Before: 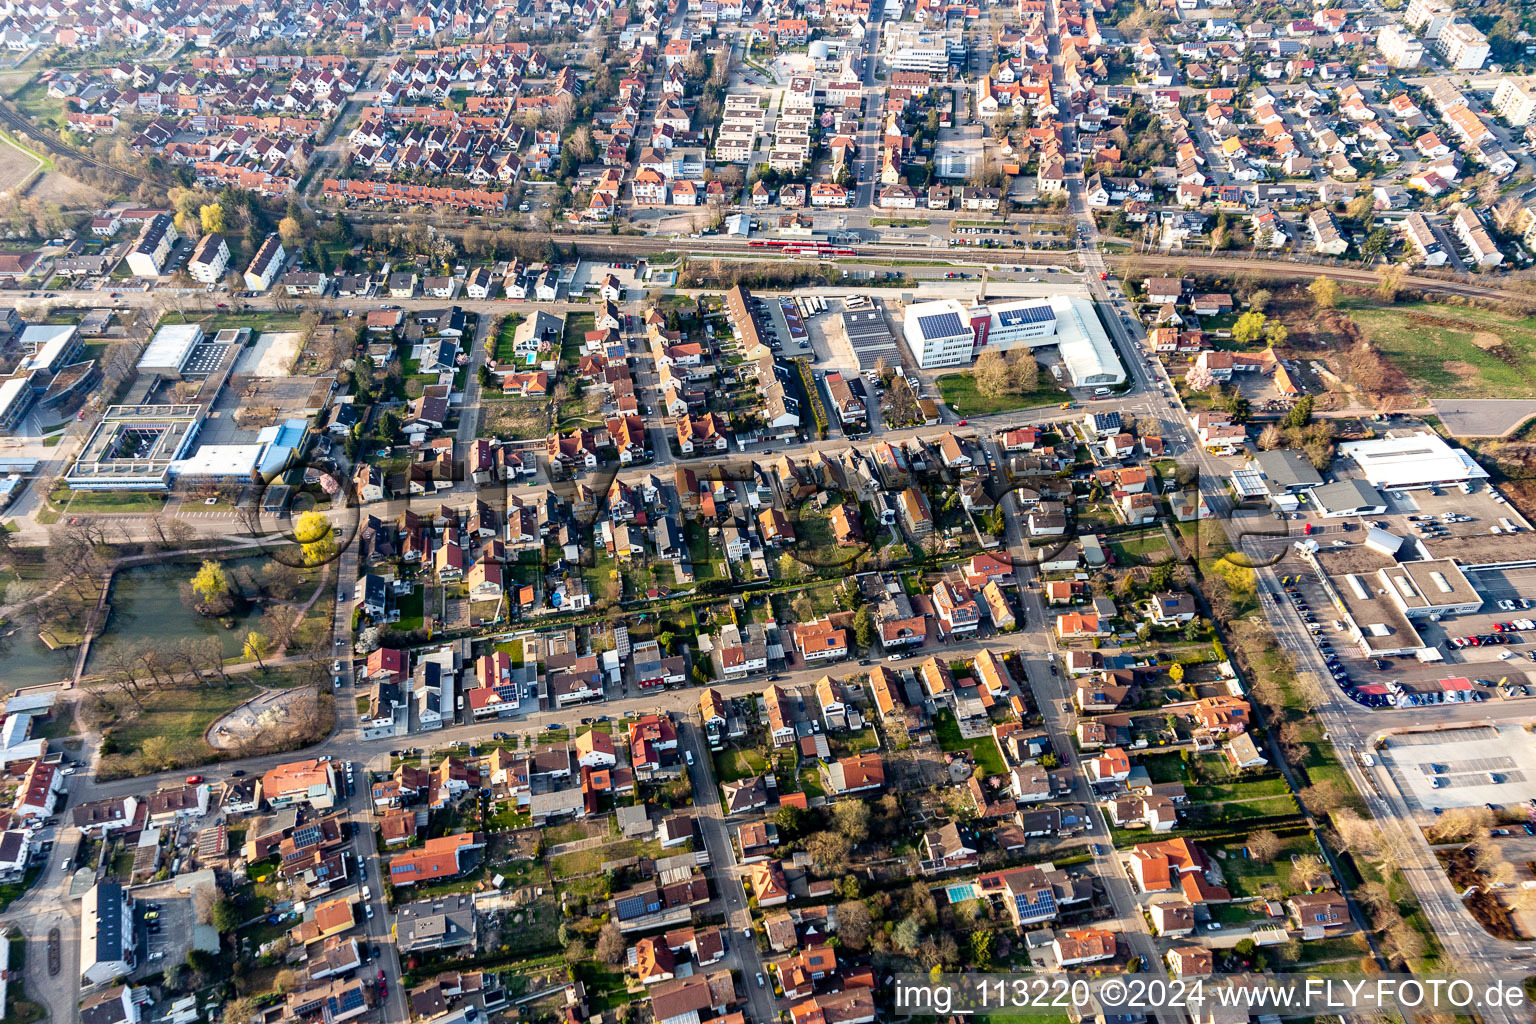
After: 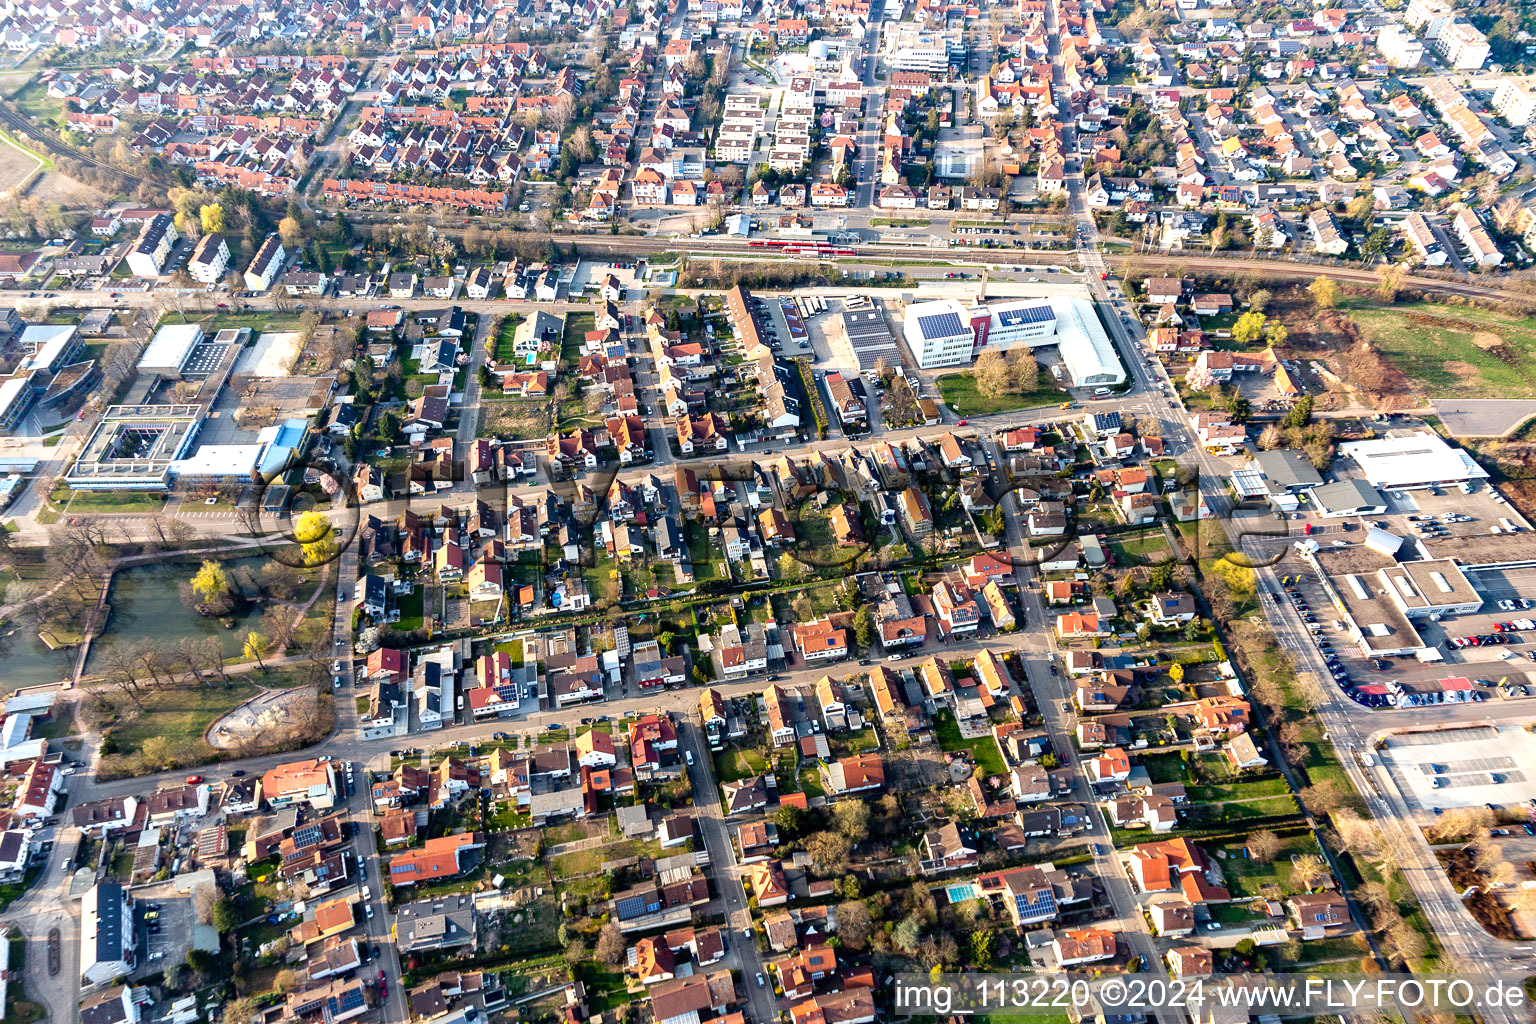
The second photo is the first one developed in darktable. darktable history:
levels: black 3.87%
exposure: black level correction 0, exposure 0.301 EV, compensate highlight preservation false
